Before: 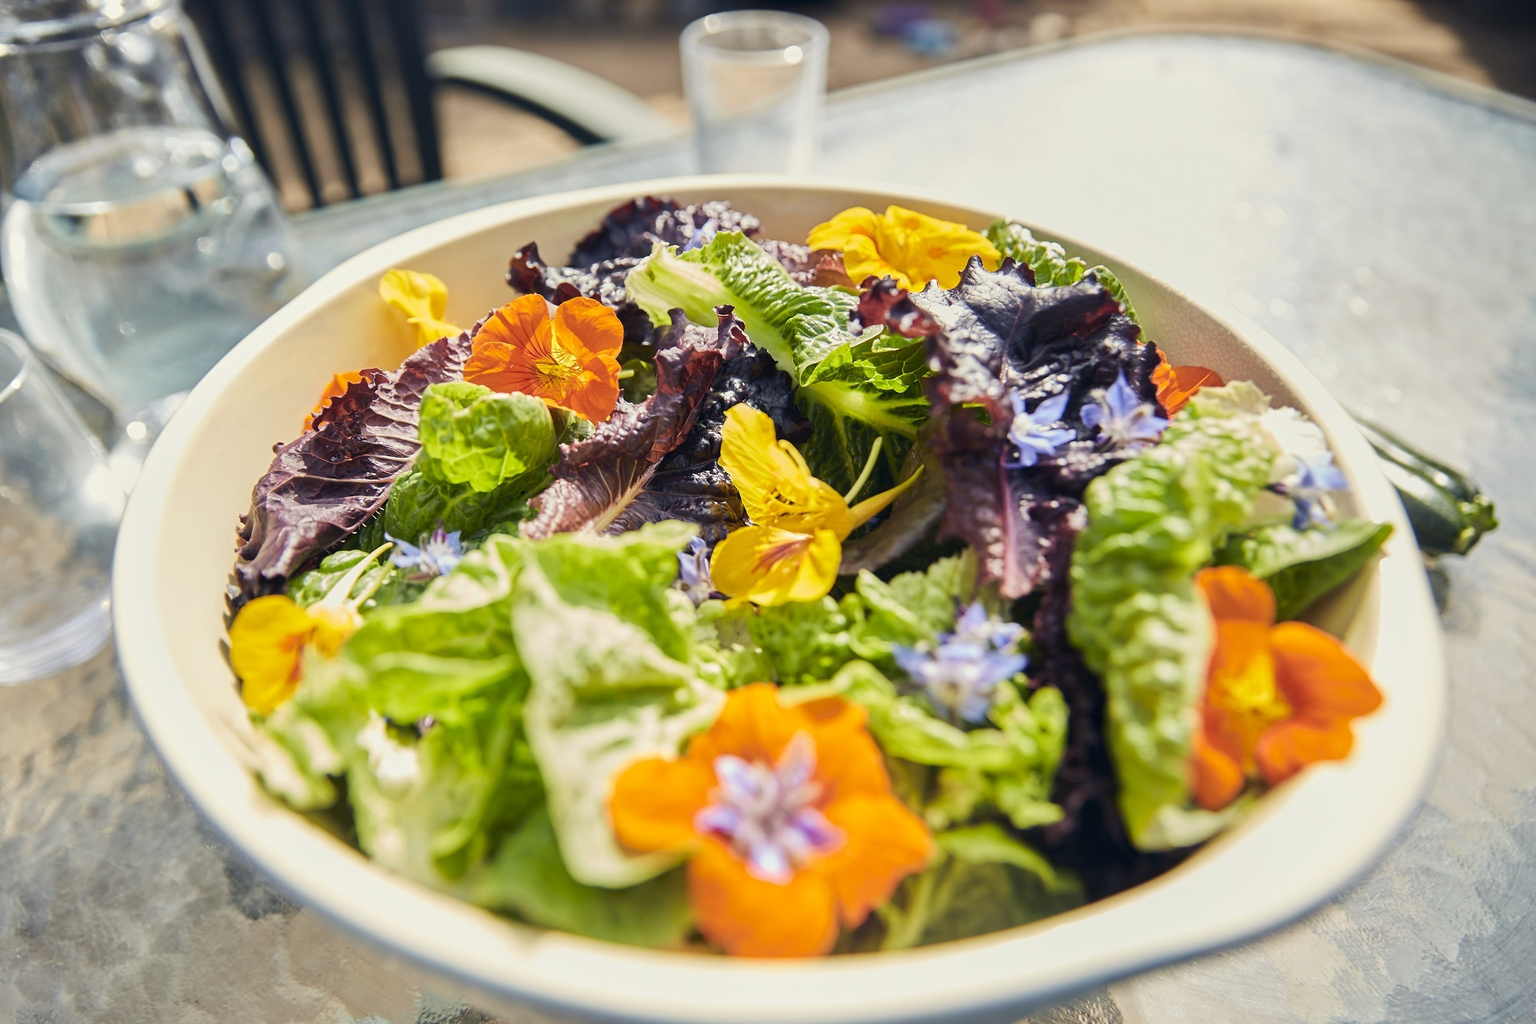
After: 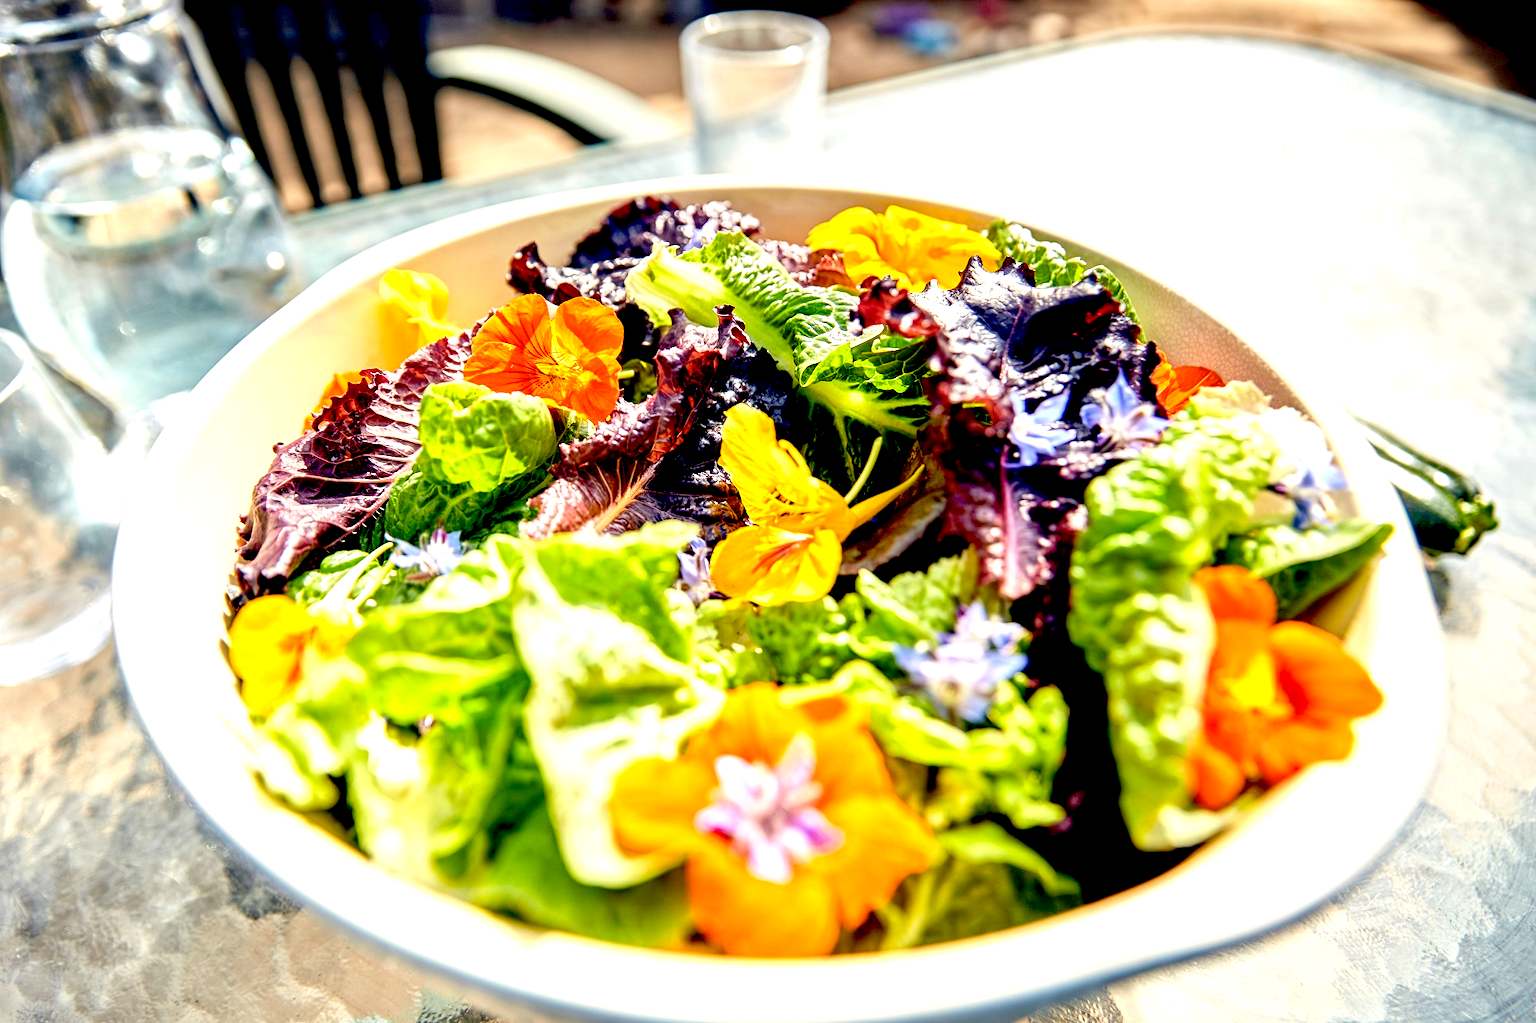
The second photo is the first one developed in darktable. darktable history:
exposure: black level correction 0.035, exposure 0.905 EV, compensate highlight preservation false
local contrast: on, module defaults
